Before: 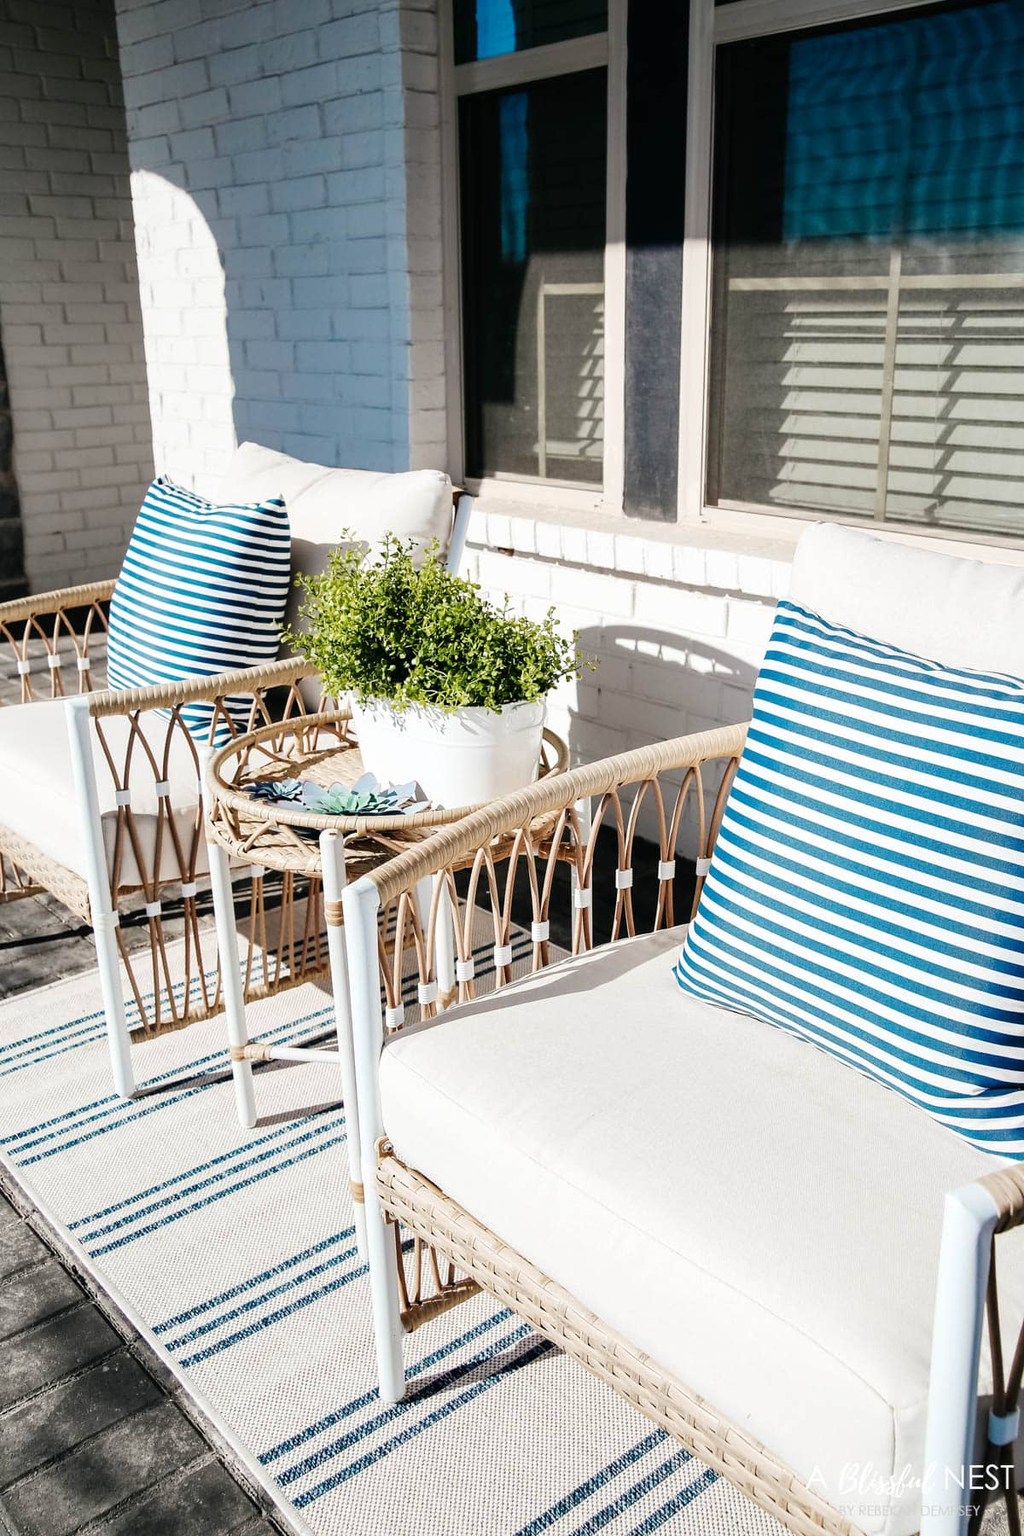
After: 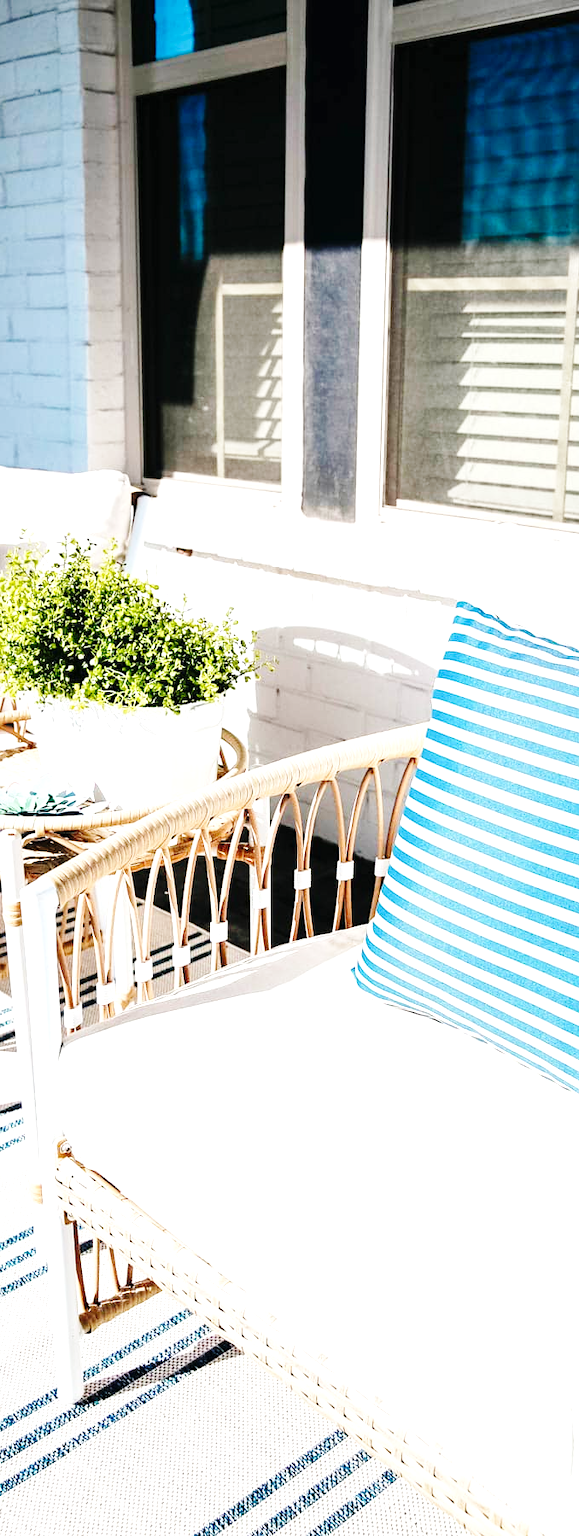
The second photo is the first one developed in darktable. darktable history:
crop: left 31.458%, top 0%, right 11.876%
exposure: exposure 0.781 EV, compensate highlight preservation false
base curve: curves: ch0 [(0, 0) (0.036, 0.025) (0.121, 0.166) (0.206, 0.329) (0.605, 0.79) (1, 1)], preserve colors none
